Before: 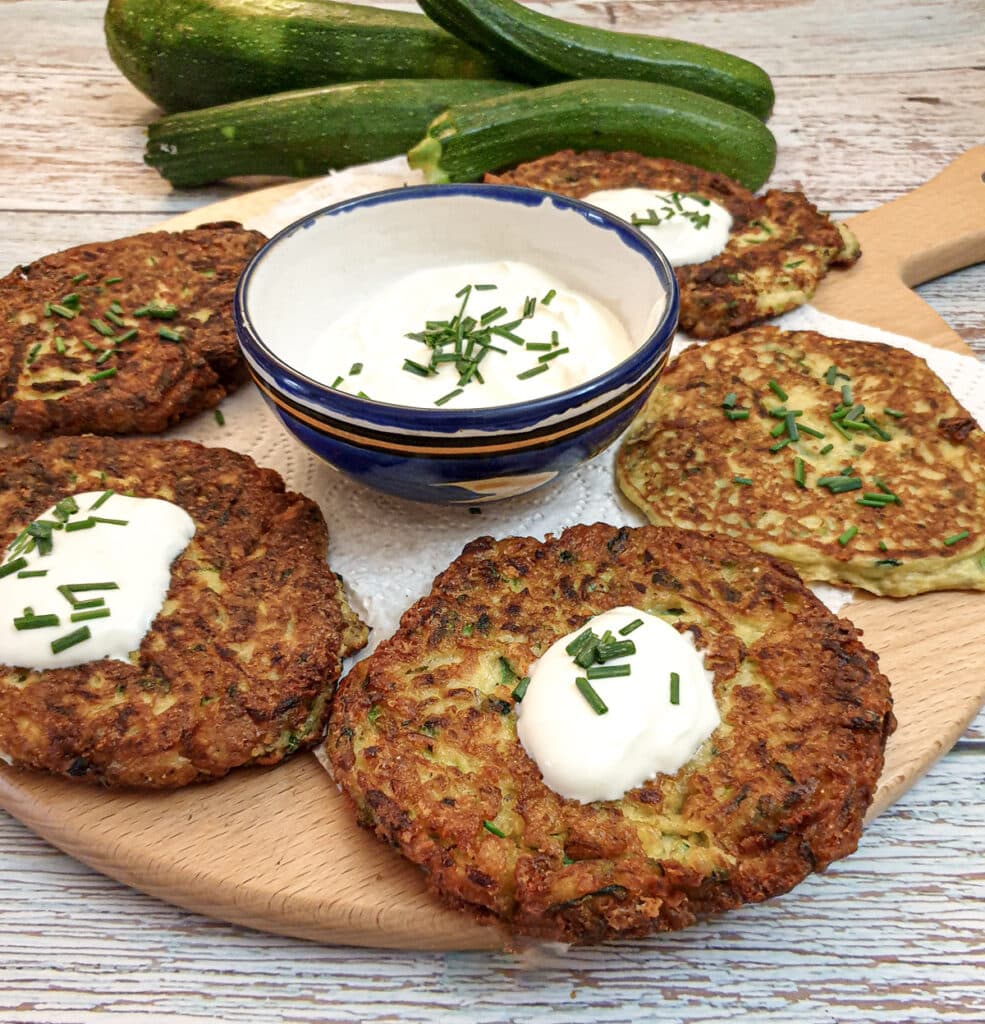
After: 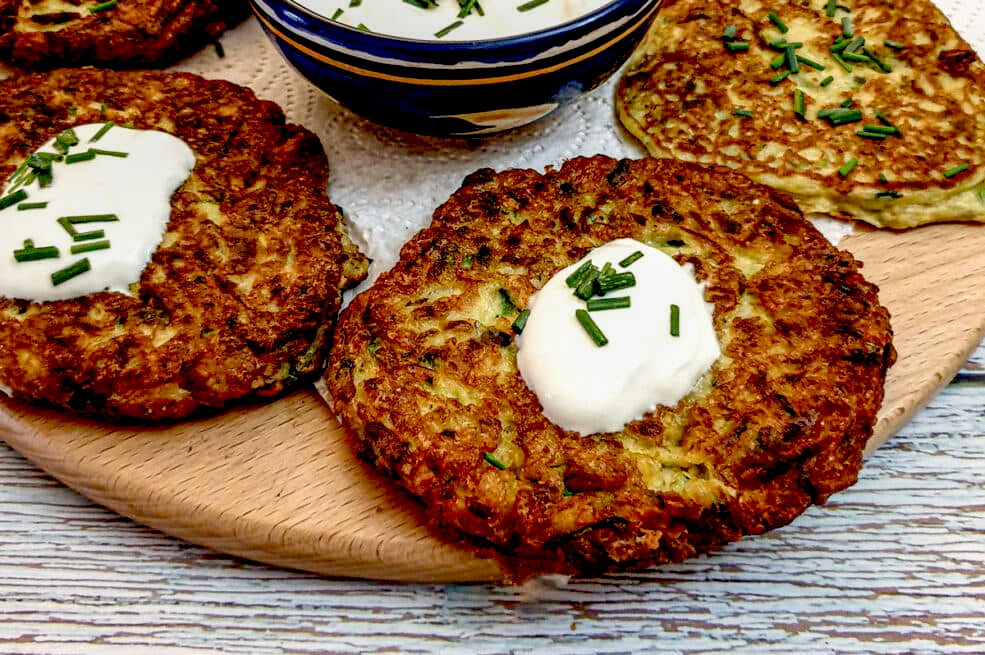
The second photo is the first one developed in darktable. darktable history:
local contrast: on, module defaults
exposure: black level correction 0.058, compensate highlight preservation false
crop and rotate: top 35.994%
